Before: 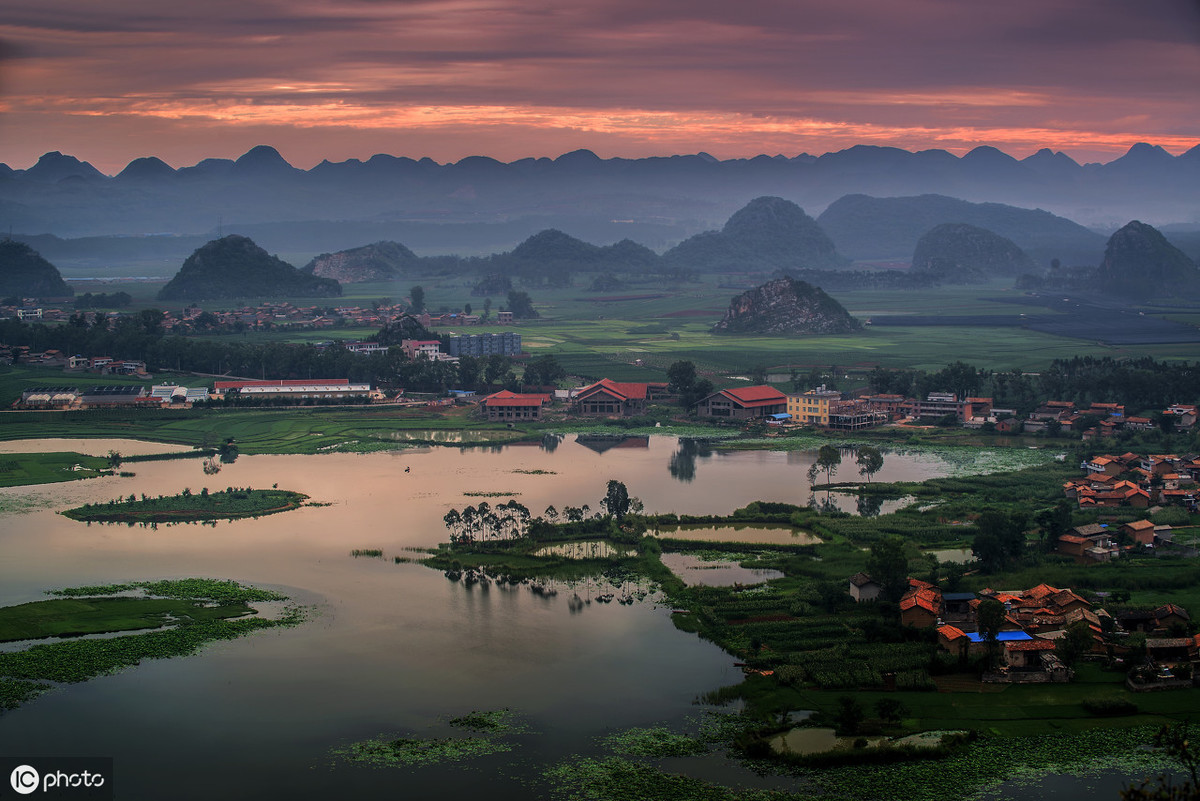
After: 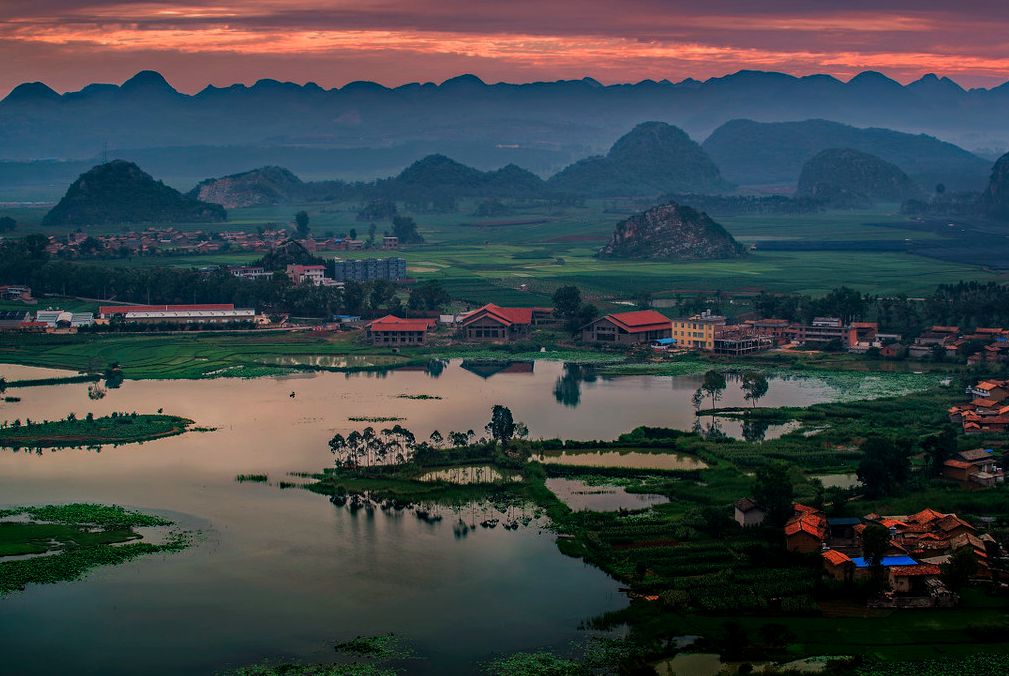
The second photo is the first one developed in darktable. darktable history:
haze removal: strength 0.291, distance 0.249, compatibility mode true, adaptive false
crop and rotate: left 9.655%, top 9.368%, right 6.187%, bottom 6.126%
exposure: exposure -0.003 EV, compensate exposure bias true, compensate highlight preservation false
